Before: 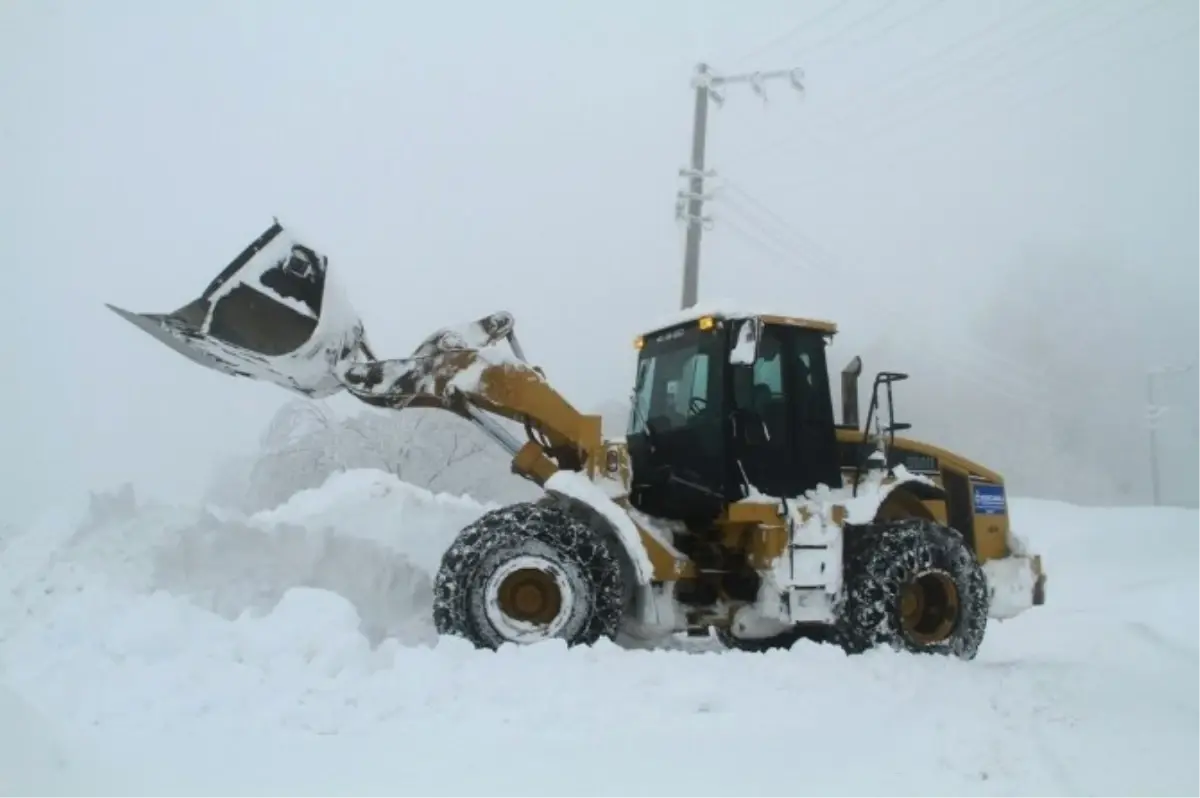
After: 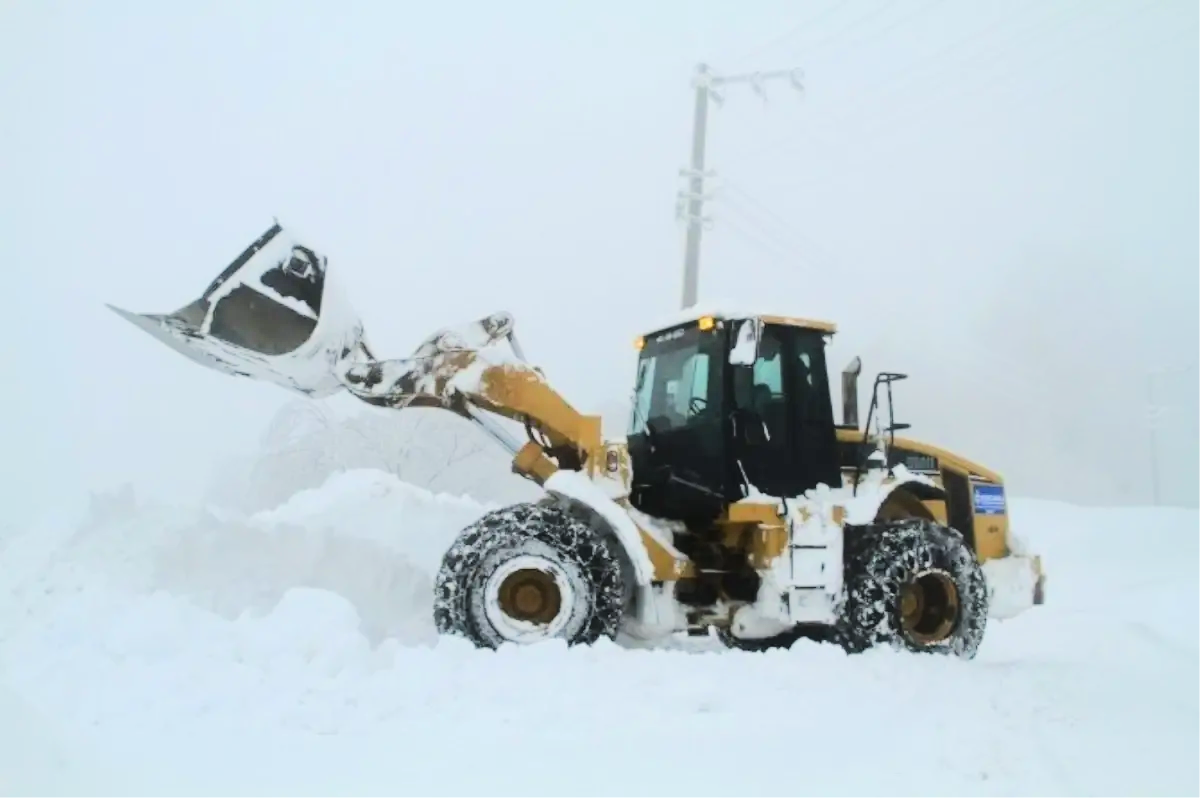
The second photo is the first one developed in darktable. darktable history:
tone equalizer: -7 EV 0.161 EV, -6 EV 0.589 EV, -5 EV 1.11 EV, -4 EV 1.33 EV, -3 EV 1.14 EV, -2 EV 0.6 EV, -1 EV 0.161 EV, edges refinement/feathering 500, mask exposure compensation -1.57 EV, preserve details no
